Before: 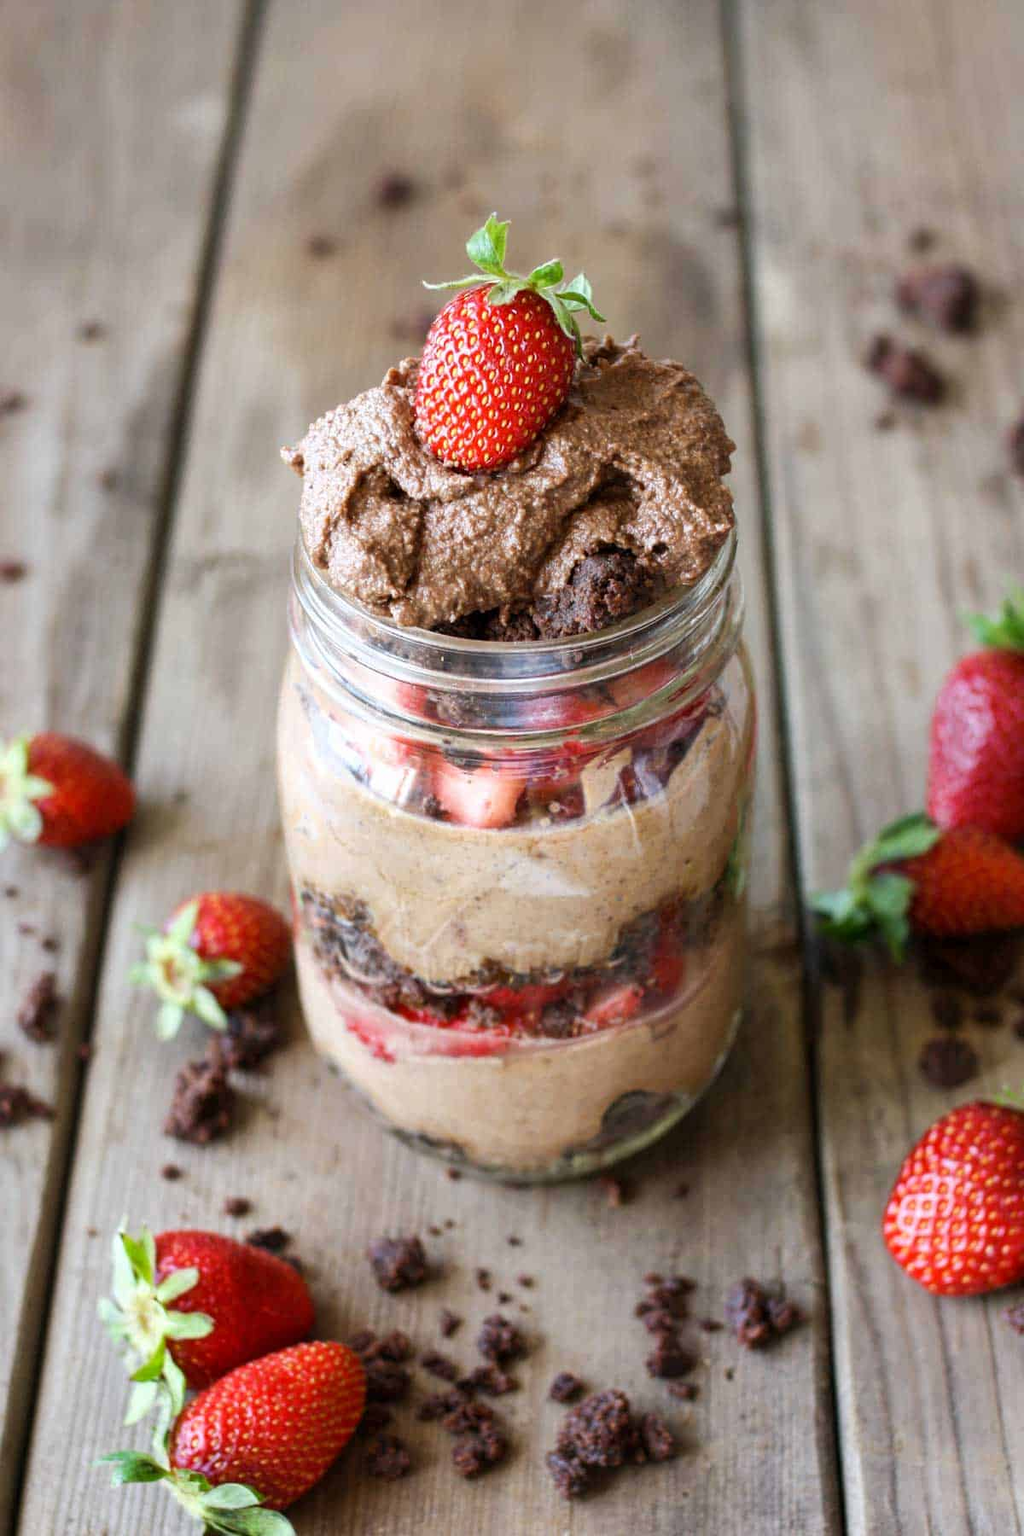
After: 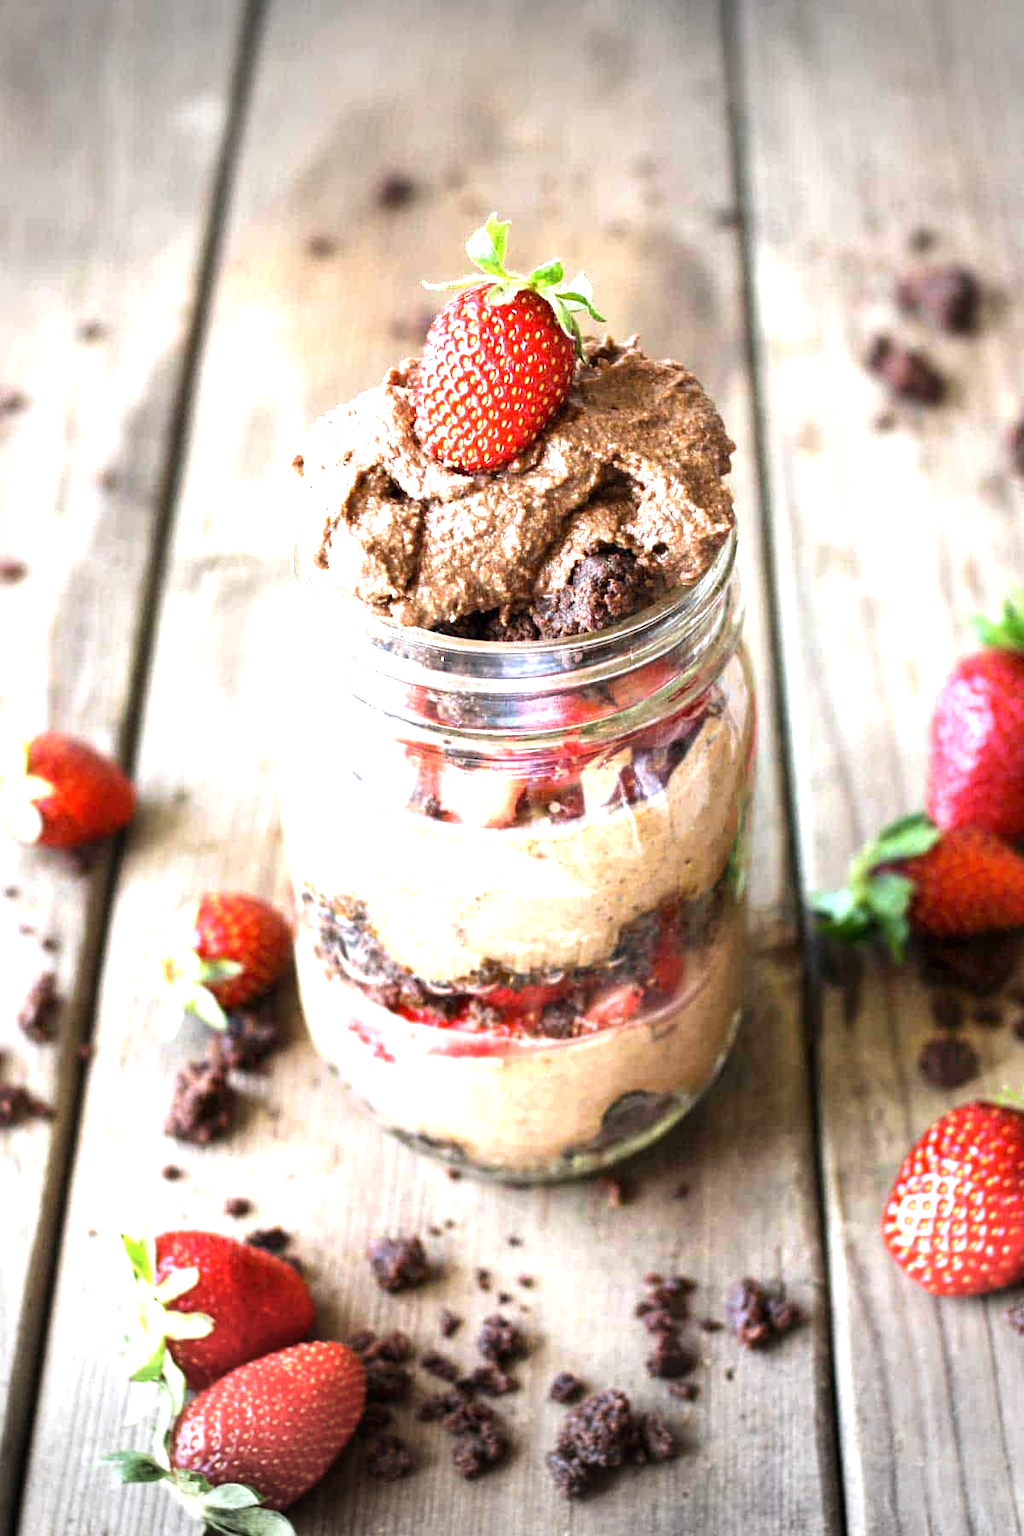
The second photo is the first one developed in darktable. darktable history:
exposure: black level correction 0, exposure 1.001 EV, compensate highlight preservation false
tone equalizer: -8 EV -0.454 EV, -7 EV -0.364 EV, -6 EV -0.322 EV, -5 EV -0.193 EV, -3 EV 0.216 EV, -2 EV 0.306 EV, -1 EV 0.41 EV, +0 EV 0.437 EV, edges refinement/feathering 500, mask exposure compensation -1.57 EV, preserve details no
vignetting: fall-off start 99.48%, width/height ratio 1.321
